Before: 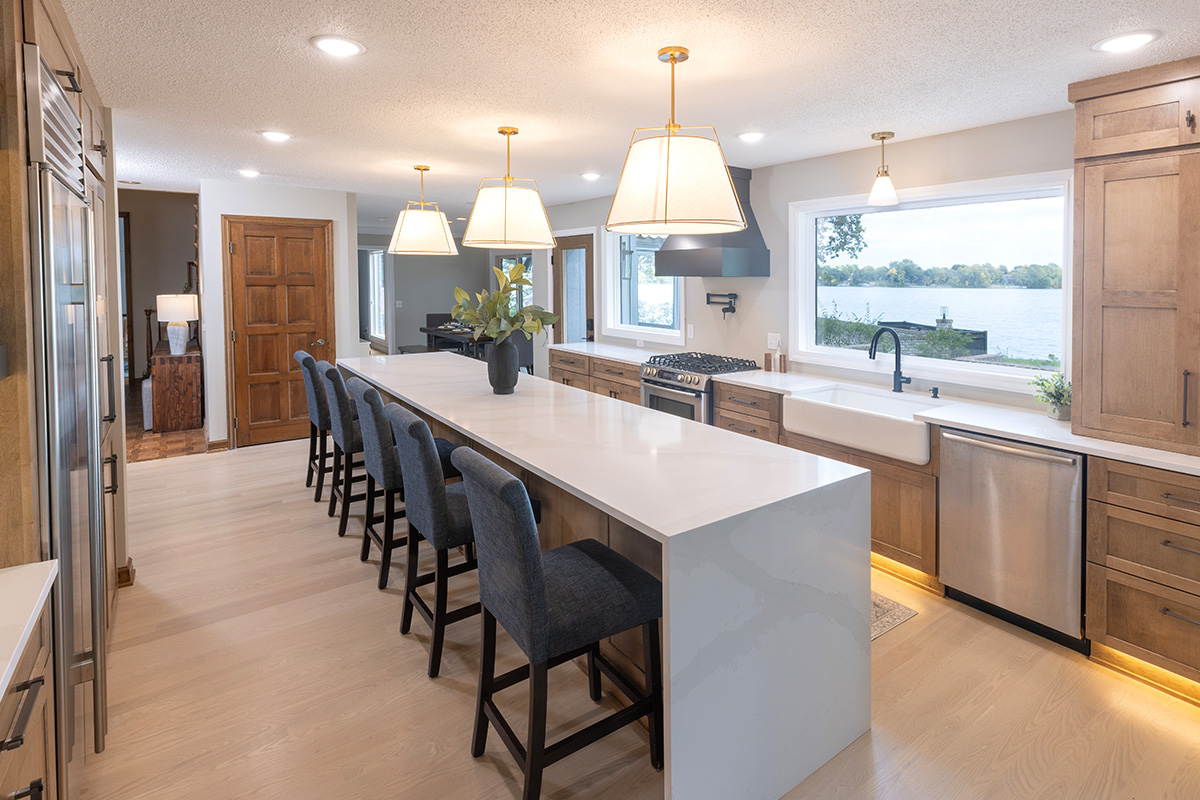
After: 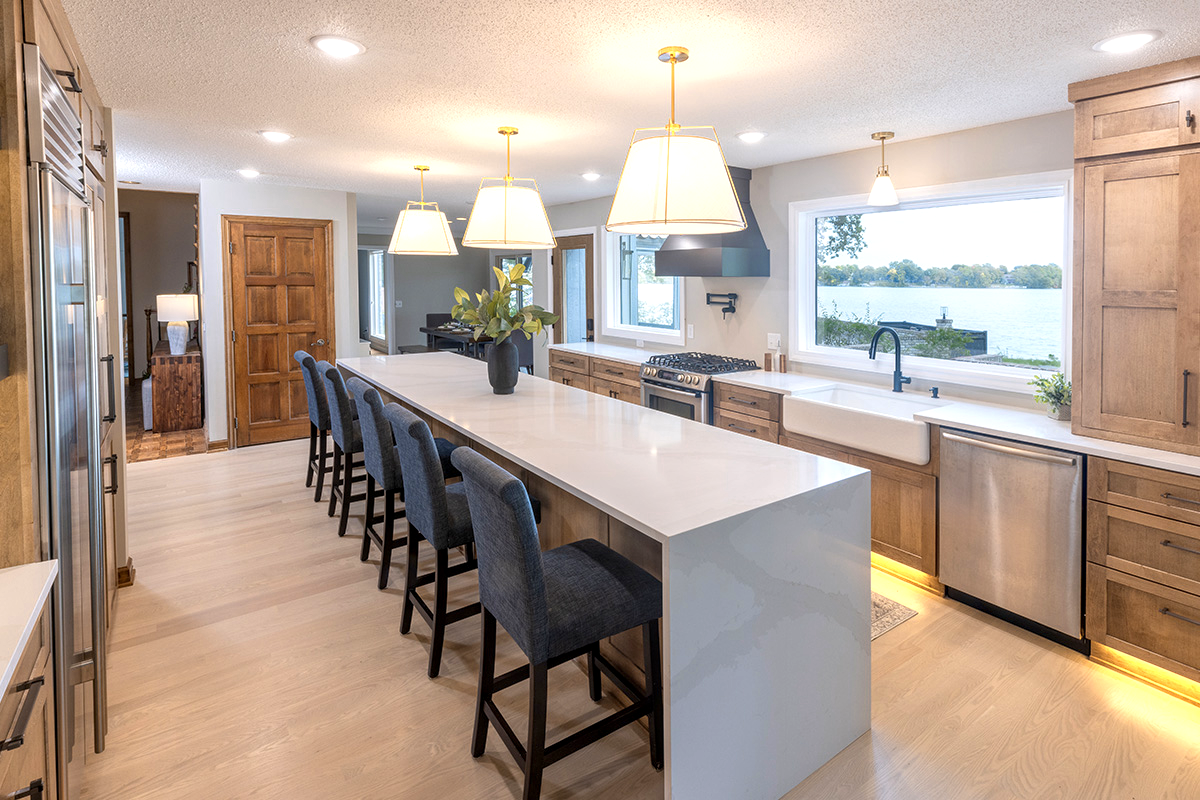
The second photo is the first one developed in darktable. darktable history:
color zones: curves: ch0 [(0.099, 0.624) (0.257, 0.596) (0.384, 0.376) (0.529, 0.492) (0.697, 0.564) (0.768, 0.532) (0.908, 0.644)]; ch1 [(0.112, 0.564) (0.254, 0.612) (0.432, 0.676) (0.592, 0.456) (0.743, 0.684) (0.888, 0.536)]; ch2 [(0.25, 0.5) (0.469, 0.36) (0.75, 0.5)]
local contrast: on, module defaults
